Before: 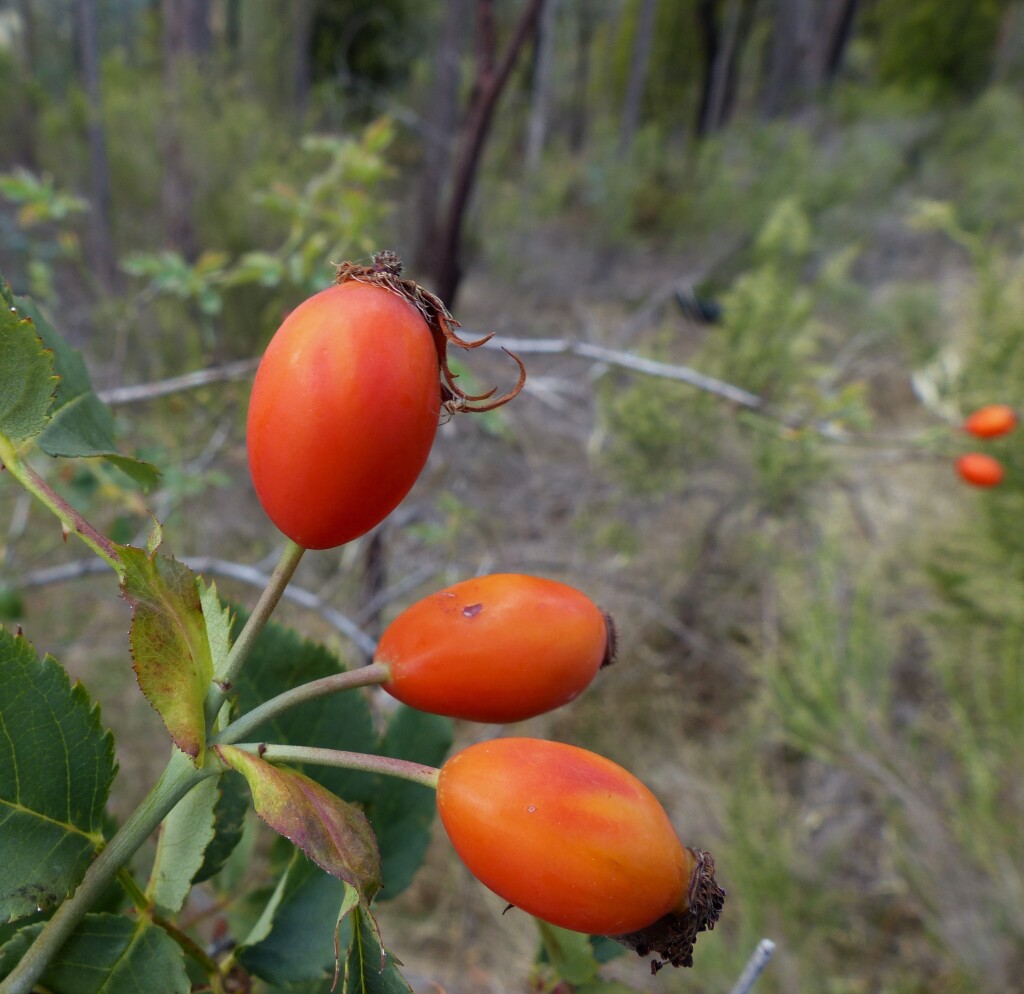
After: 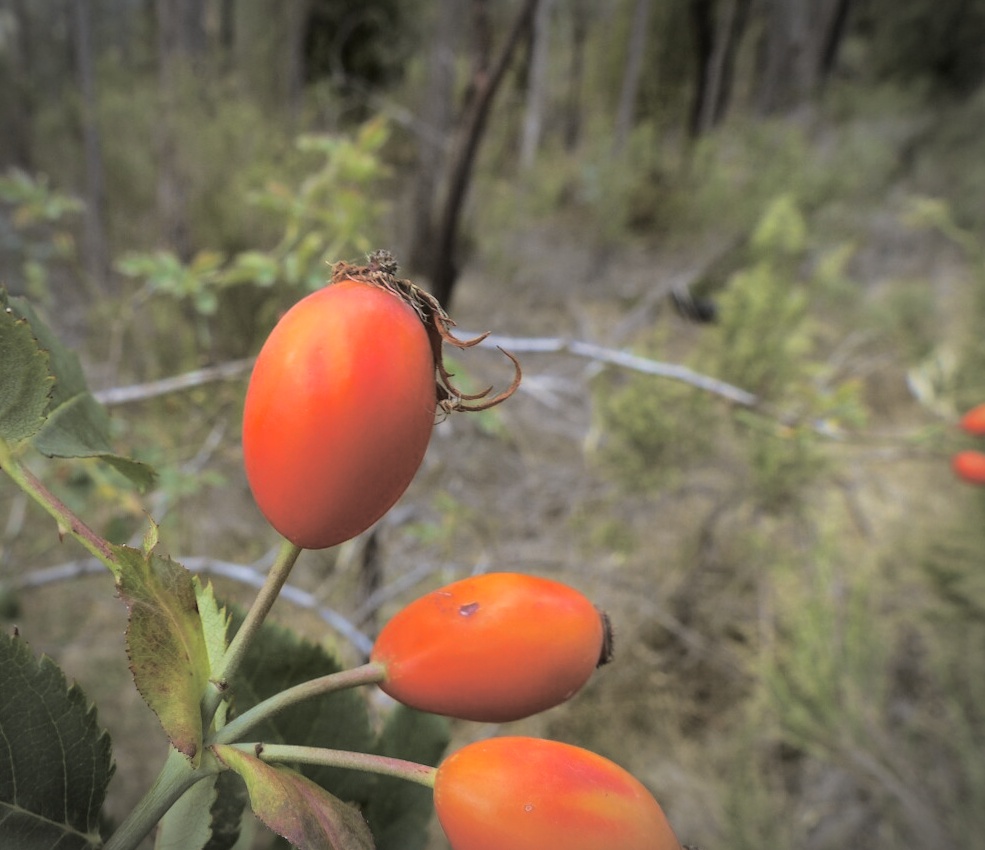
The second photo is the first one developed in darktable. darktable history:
crop and rotate: angle 0.2°, left 0.275%, right 3.127%, bottom 14.18%
haze removal: strength -0.05
shadows and highlights: on, module defaults
exposure: exposure 0.02 EV, compensate highlight preservation false
split-toning: shadows › hue 46.8°, shadows › saturation 0.17, highlights › hue 316.8°, highlights › saturation 0.27, balance -51.82
tone curve: curves: ch0 [(0, 0.021) (0.049, 0.044) (0.152, 0.14) (0.328, 0.377) (0.473, 0.543) (0.641, 0.705) (0.85, 0.894) (1, 0.969)]; ch1 [(0, 0) (0.302, 0.331) (0.433, 0.432) (0.472, 0.47) (0.502, 0.503) (0.527, 0.521) (0.564, 0.58) (0.614, 0.626) (0.677, 0.701) (0.859, 0.885) (1, 1)]; ch2 [(0, 0) (0.33, 0.301) (0.447, 0.44) (0.487, 0.496) (0.502, 0.516) (0.535, 0.563) (0.565, 0.593) (0.608, 0.638) (1, 1)], color space Lab, independent channels, preserve colors none
vignetting: automatic ratio true
